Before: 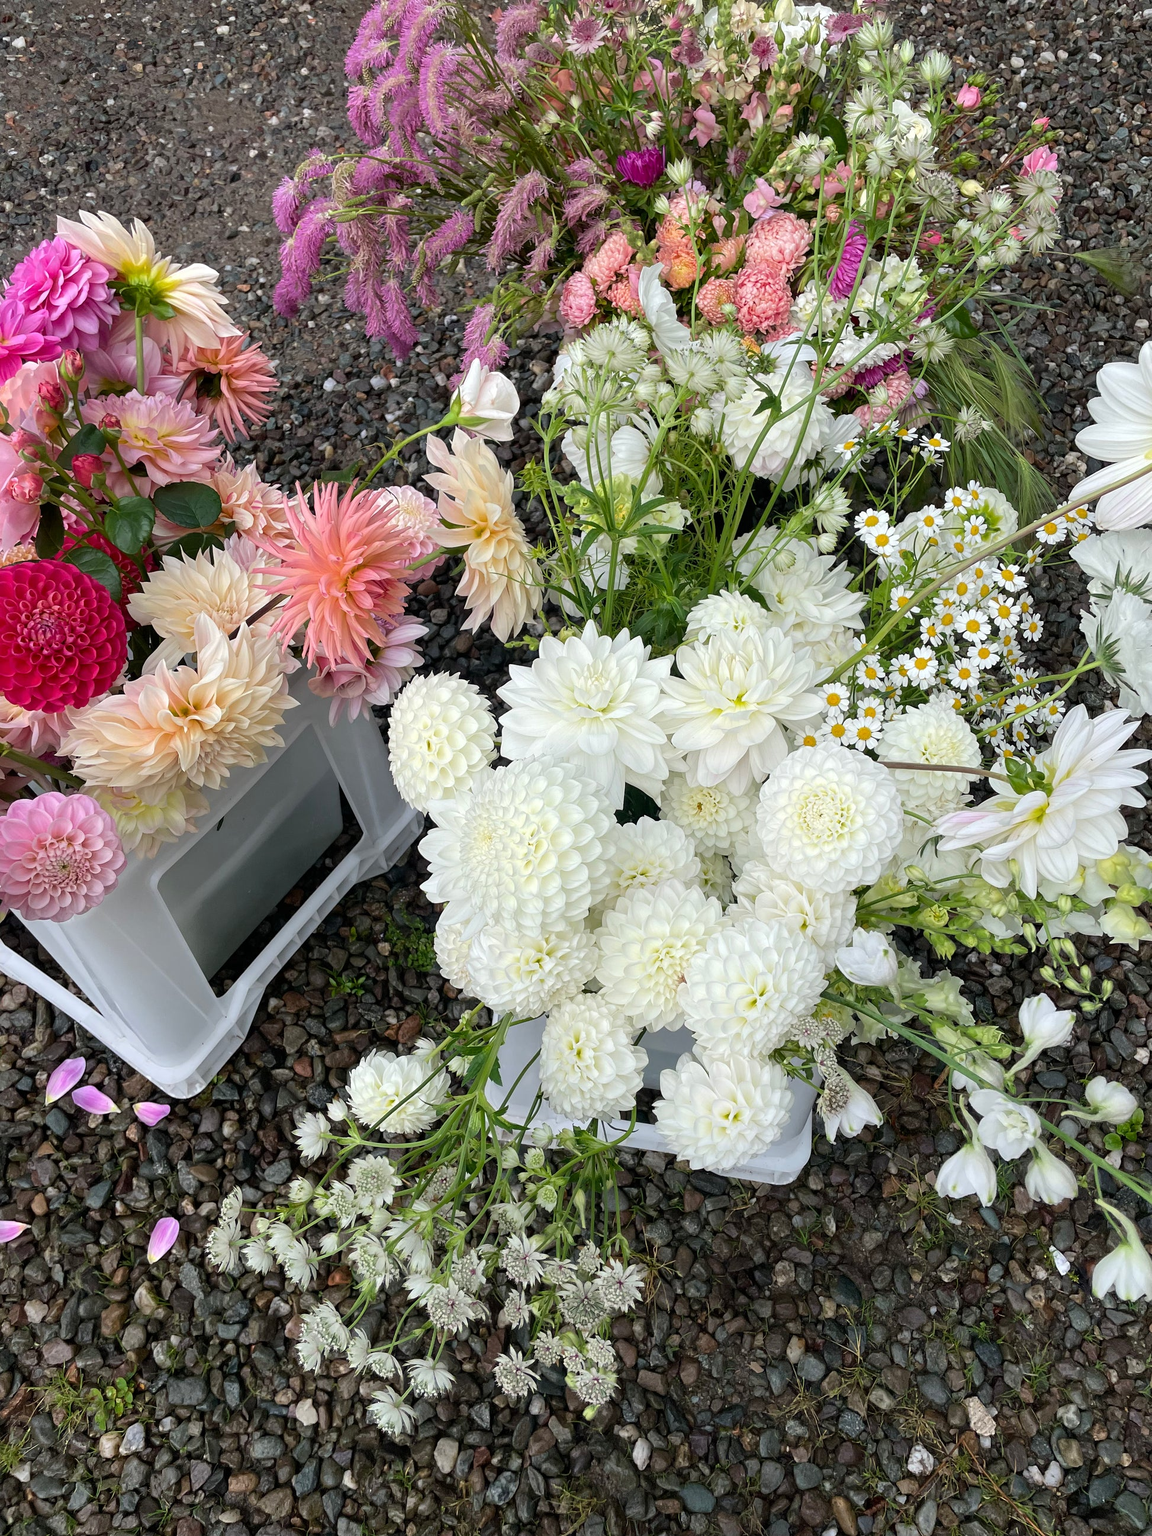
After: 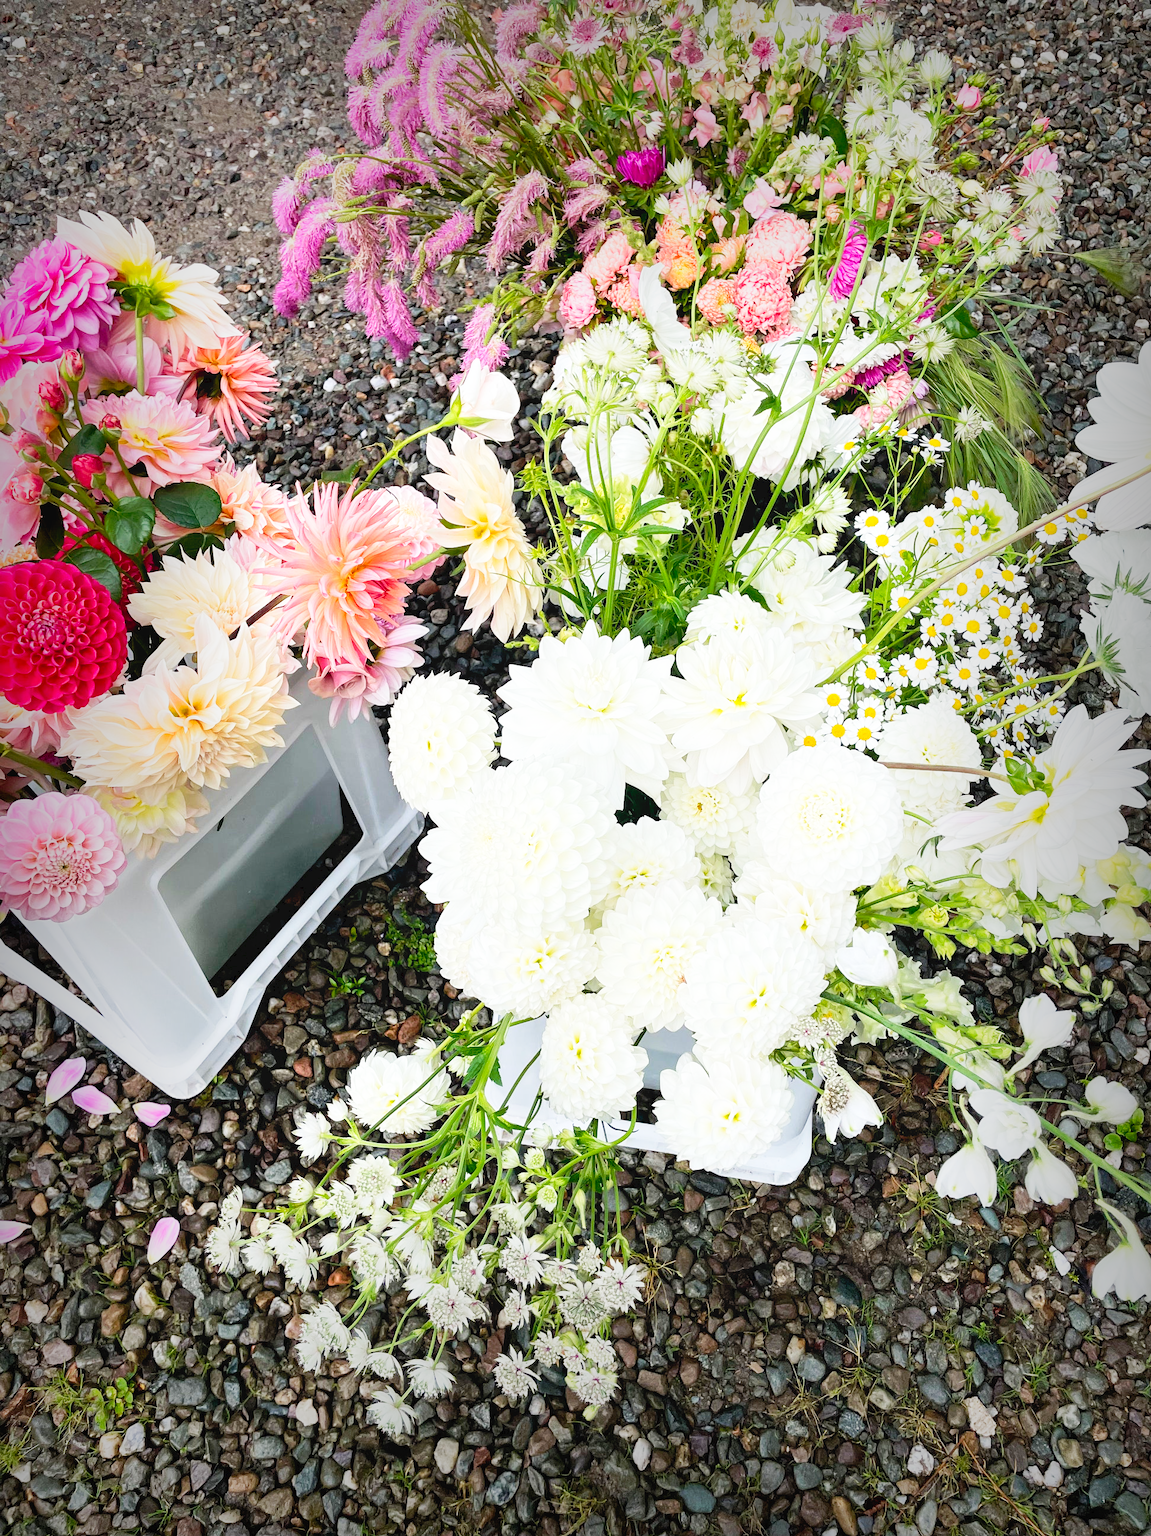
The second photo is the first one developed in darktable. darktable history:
vignetting: fall-off start 53.2%, brightness -0.594, saturation 0, automatic ratio true, width/height ratio 1.313, shape 0.22, unbound false
contrast brightness saturation: contrast 0.07, brightness 0.08, saturation 0.18
exposure: compensate highlight preservation false
tone curve: curves: ch0 [(0, 0) (0.003, 0.049) (0.011, 0.051) (0.025, 0.055) (0.044, 0.065) (0.069, 0.081) (0.1, 0.11) (0.136, 0.15) (0.177, 0.195) (0.224, 0.242) (0.277, 0.308) (0.335, 0.375) (0.399, 0.436) (0.468, 0.5) (0.543, 0.574) (0.623, 0.665) (0.709, 0.761) (0.801, 0.851) (0.898, 0.933) (1, 1)], preserve colors none
base curve: curves: ch0 [(0, 0) (0.005, 0.002) (0.15, 0.3) (0.4, 0.7) (0.75, 0.95) (1, 1)], preserve colors none
